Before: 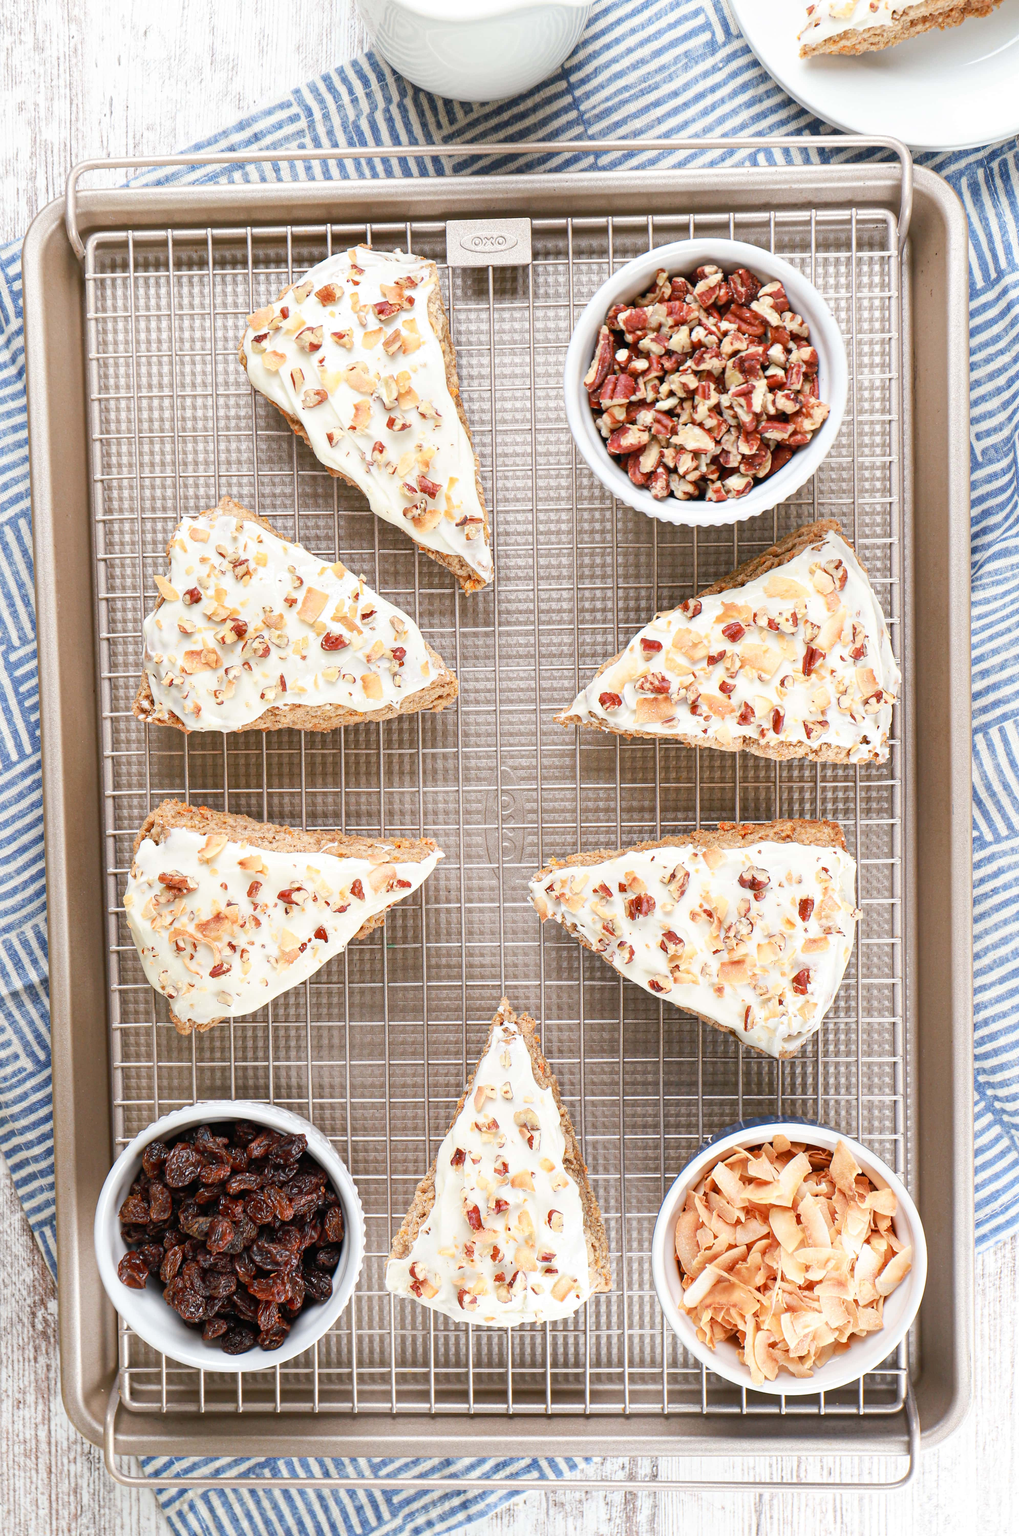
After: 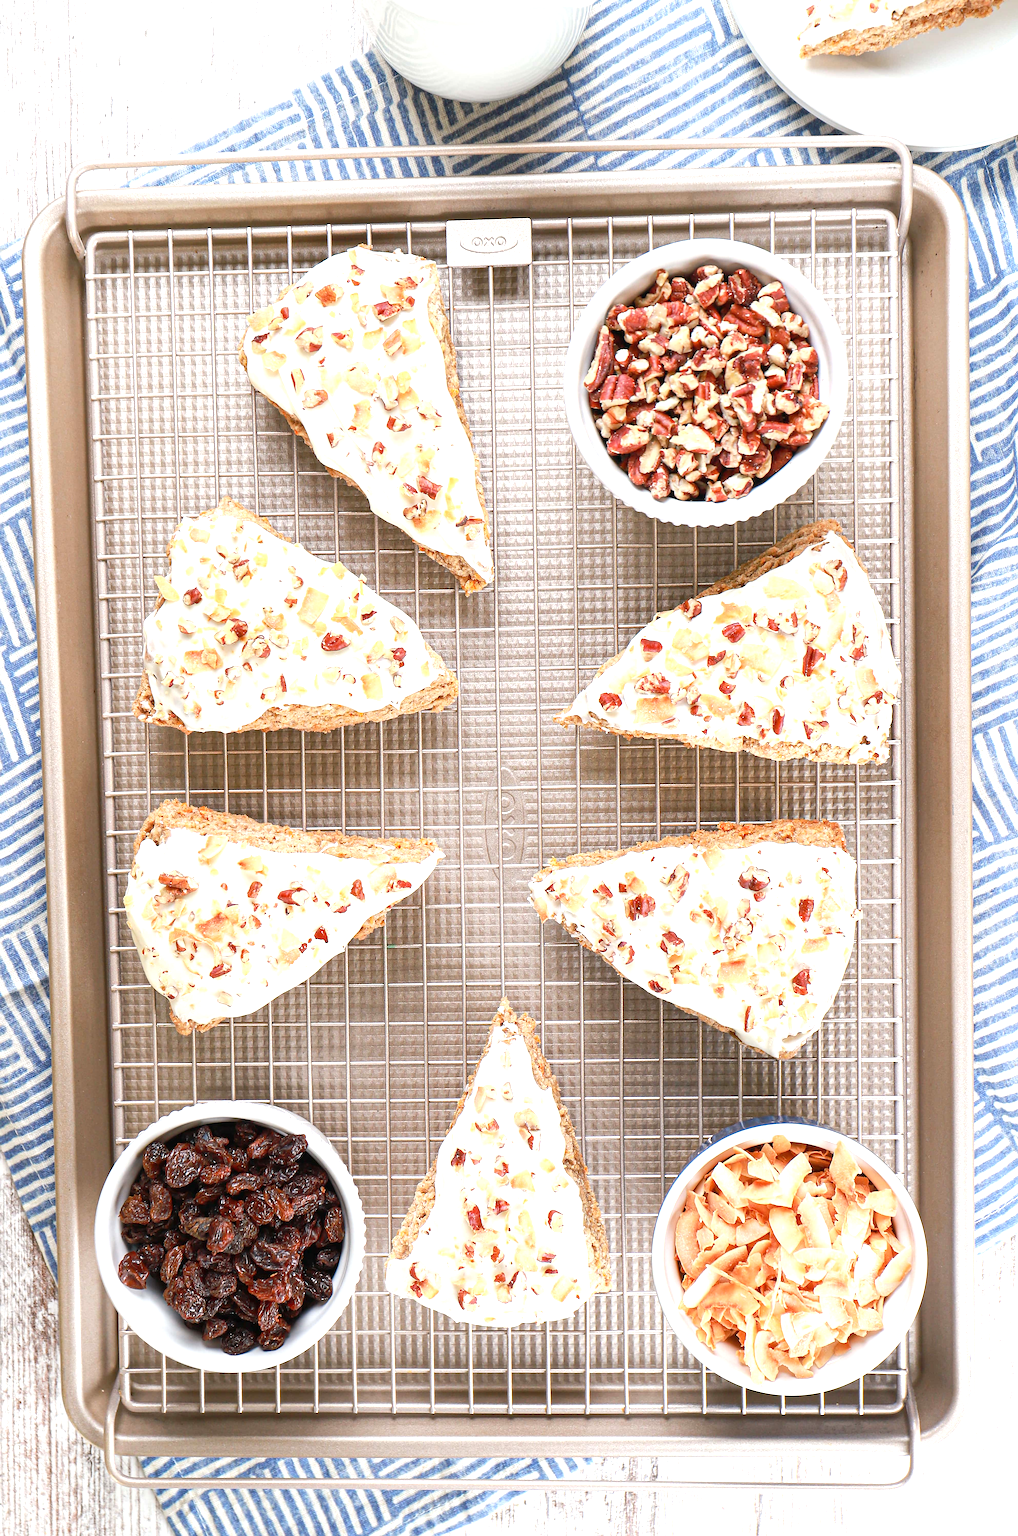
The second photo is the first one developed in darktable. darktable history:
tone equalizer: on, module defaults
exposure: black level correction 0, exposure 0.5 EV, compensate highlight preservation false
sharpen: on, module defaults
